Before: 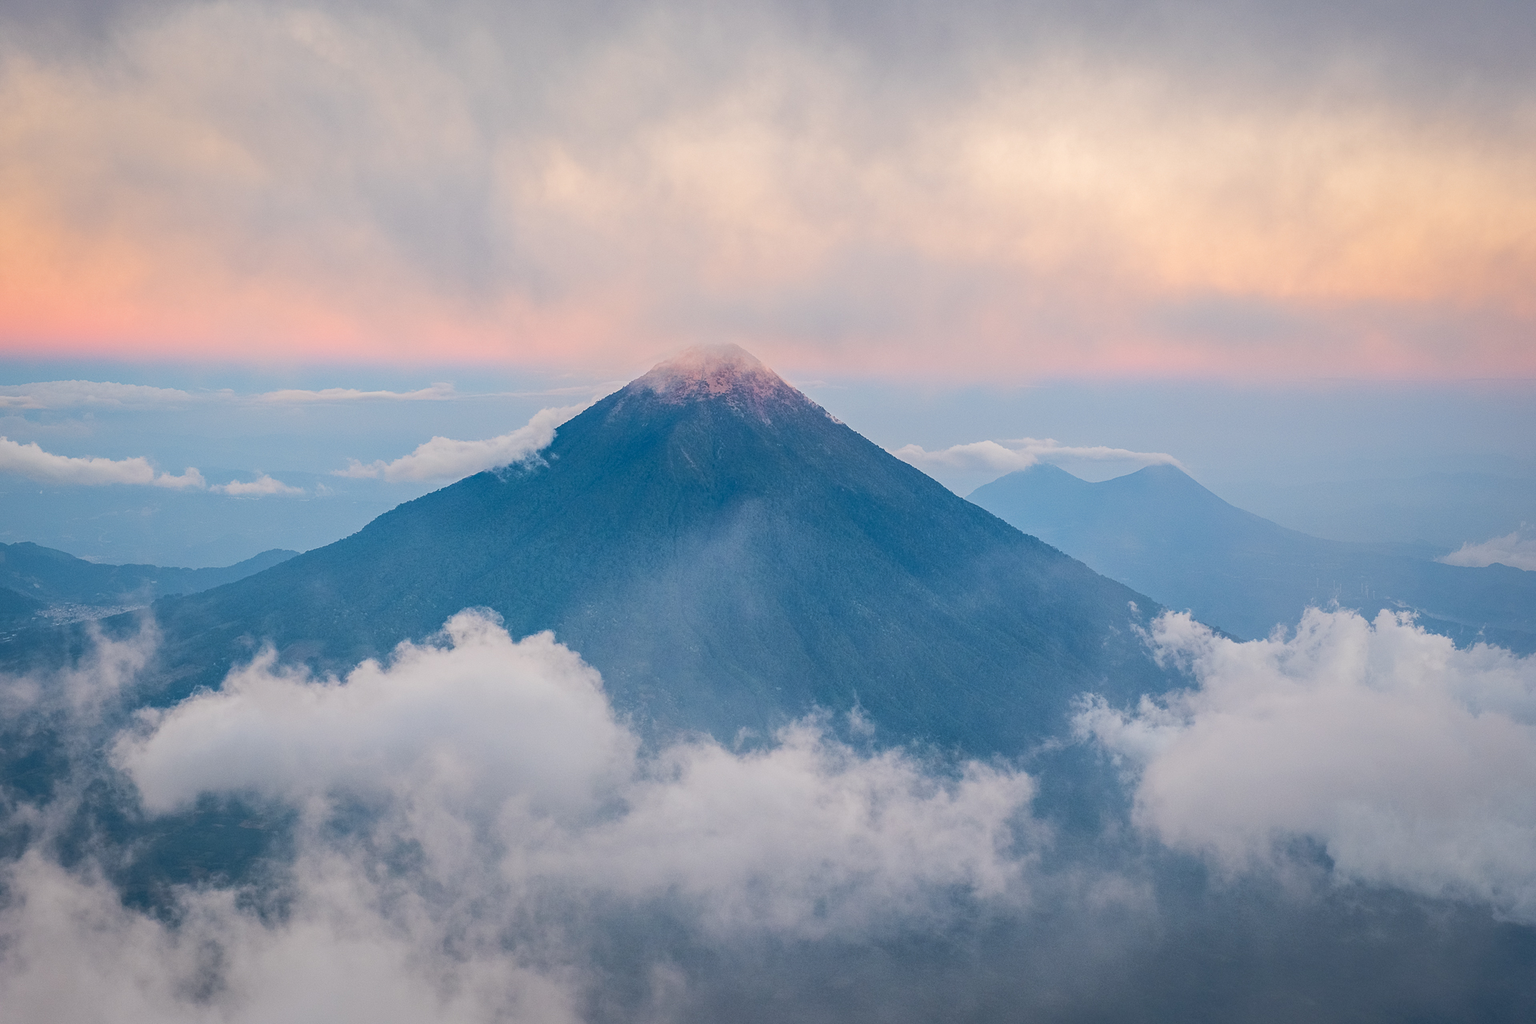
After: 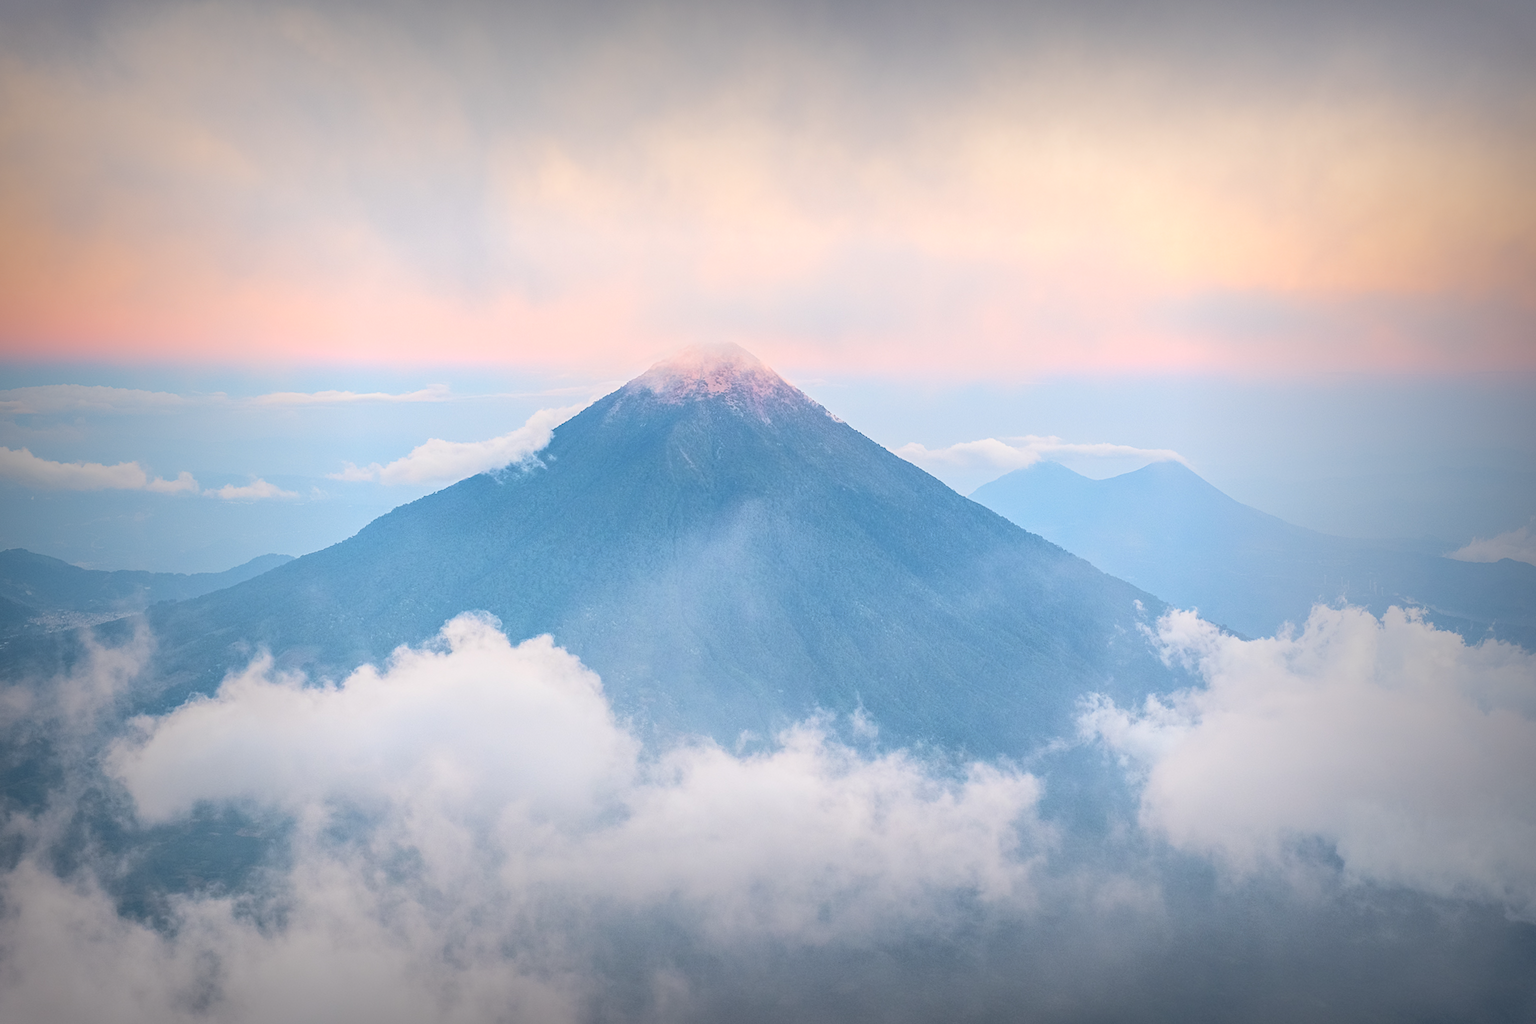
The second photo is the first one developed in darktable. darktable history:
vignetting: fall-off start 53.2%, brightness -0.594, saturation 0, automatic ratio true, width/height ratio 1.313, shape 0.22, unbound false
rotate and perspective: rotation -0.45°, automatic cropping original format, crop left 0.008, crop right 0.992, crop top 0.012, crop bottom 0.988
global tonemap: drago (0.7, 100)
